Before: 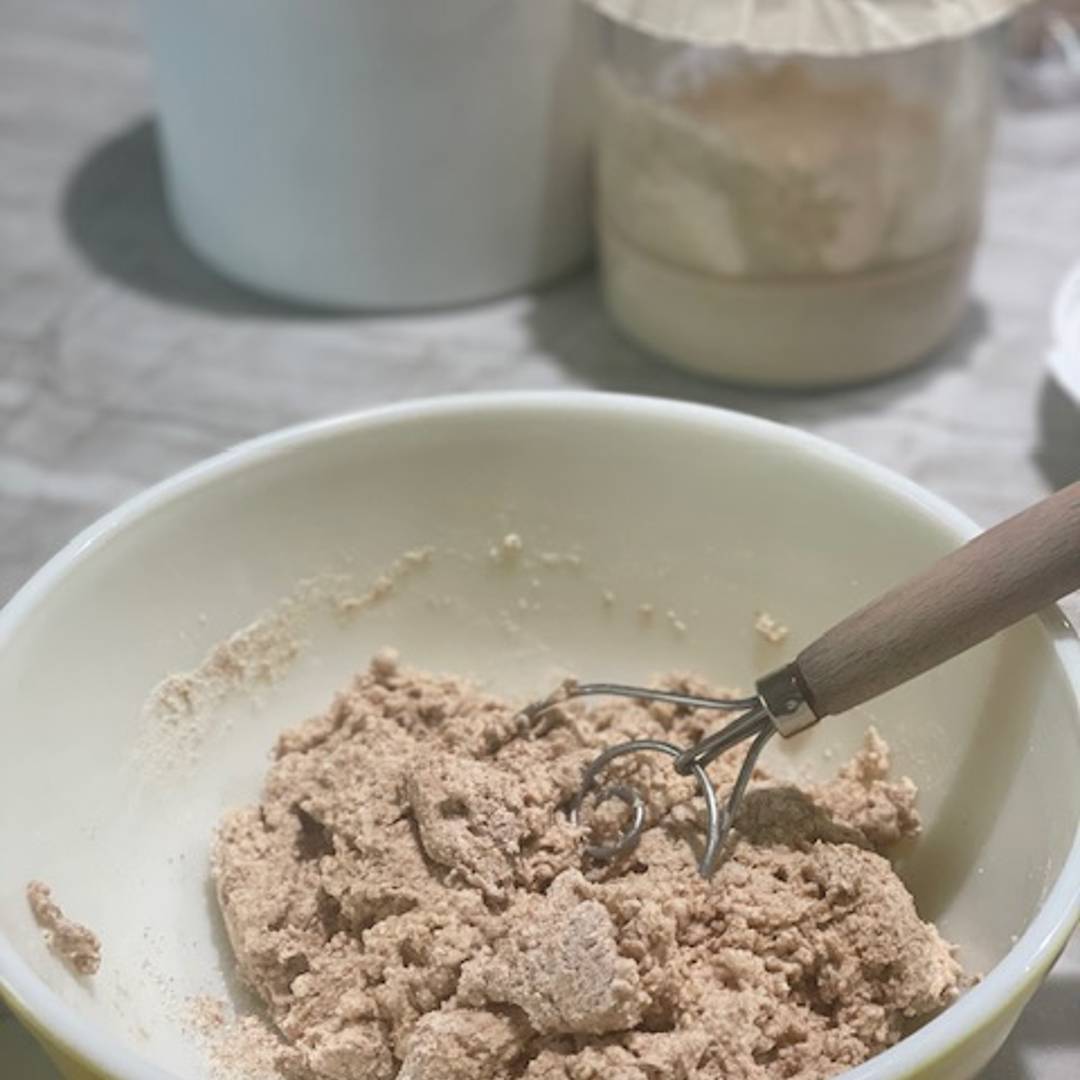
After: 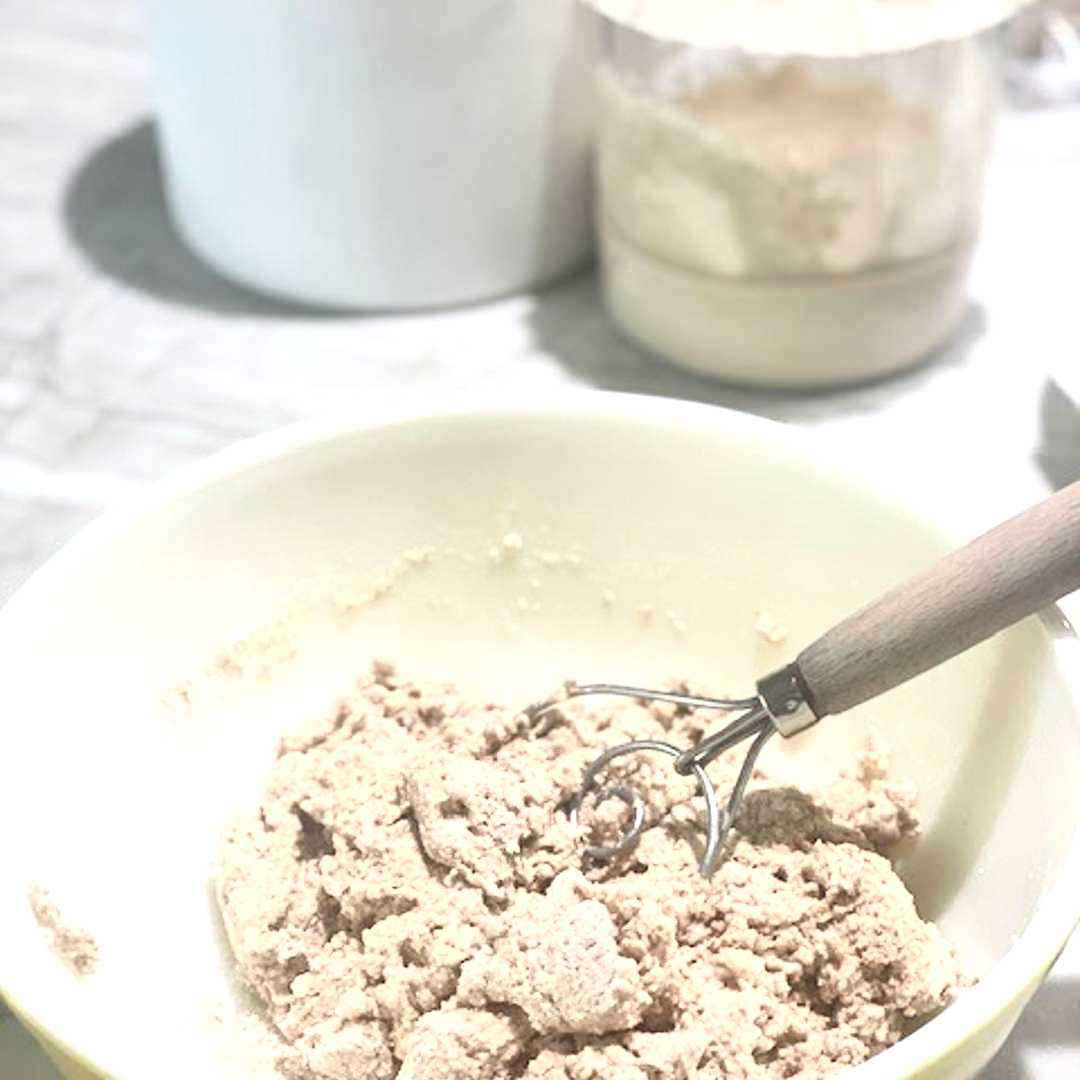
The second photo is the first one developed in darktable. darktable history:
contrast brightness saturation: contrast 0.385, brightness 0.537
levels: black 0.106%, levels [0.062, 0.494, 0.925]
